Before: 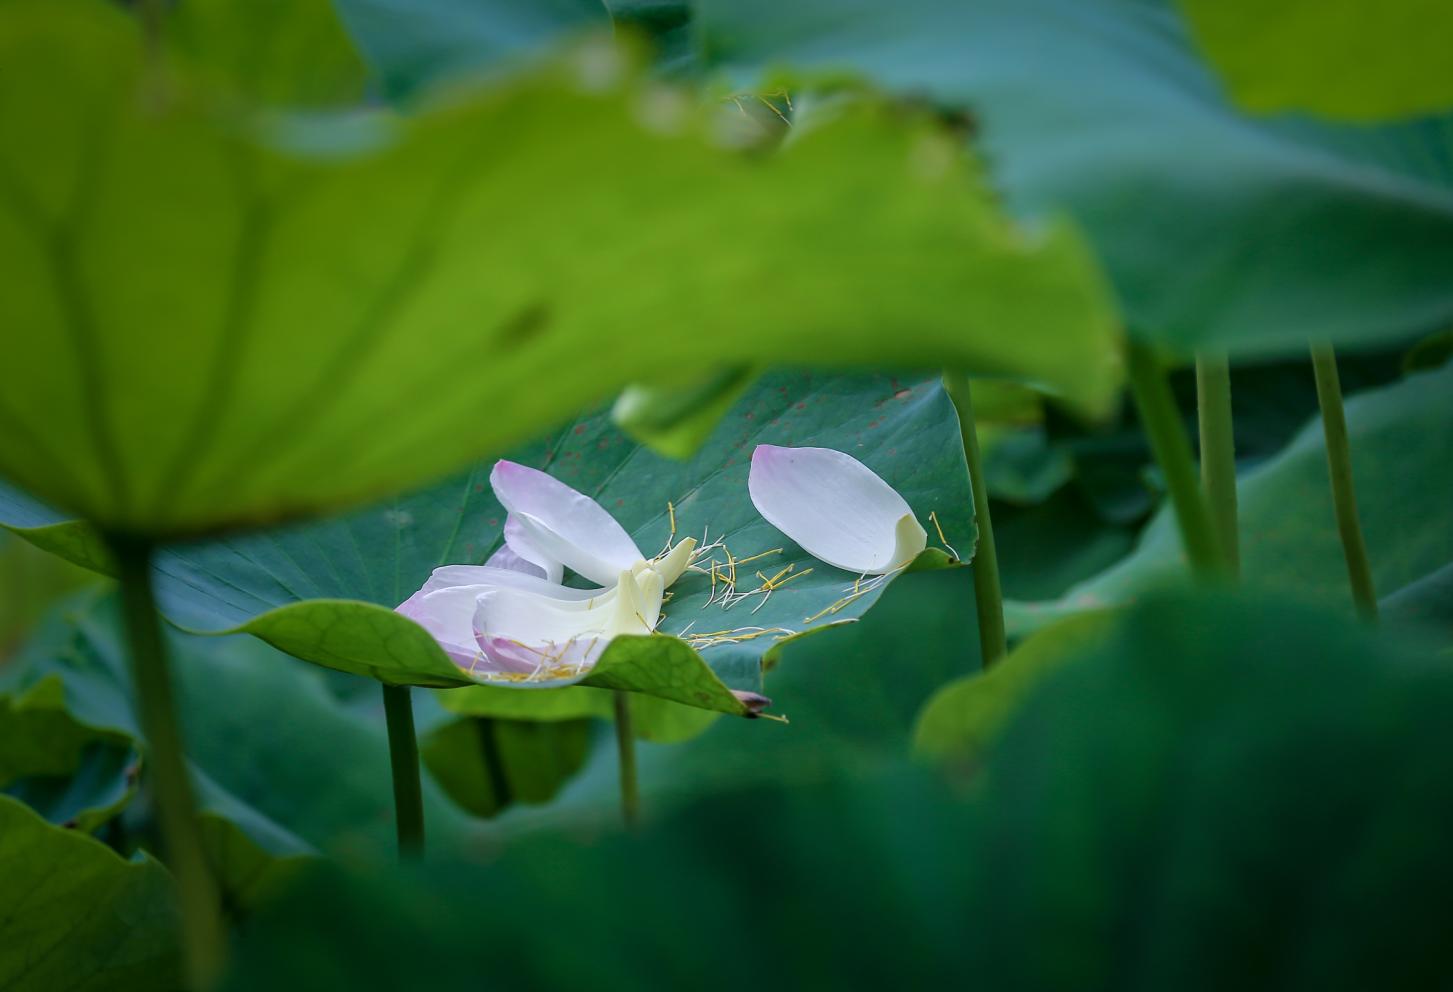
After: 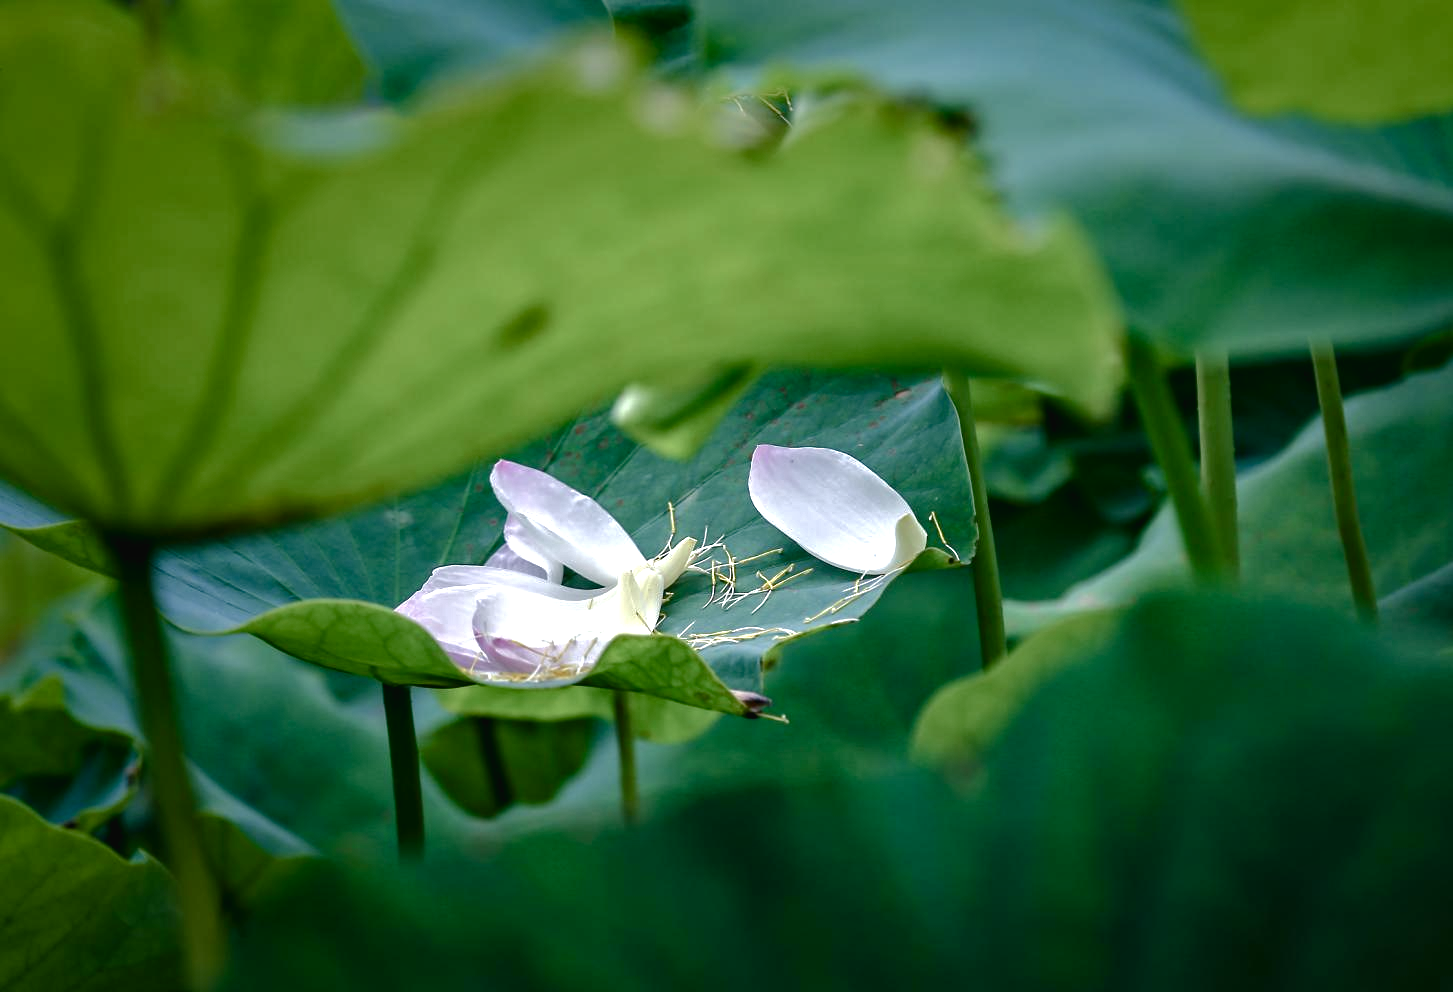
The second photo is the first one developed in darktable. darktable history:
rgb curve: curves: ch0 [(0, 0) (0.175, 0.154) (0.785, 0.663) (1, 1)]
tone equalizer: on, module defaults
exposure: exposure 0.781 EV, compensate highlight preservation false
contrast equalizer: y [[0.545, 0.572, 0.59, 0.59, 0.571, 0.545], [0.5 ×6], [0.5 ×6], [0 ×6], [0 ×6]]
color balance rgb: shadows lift › luminance -10%, shadows lift › chroma 1%, shadows lift › hue 113°, power › luminance -15%, highlights gain › chroma 0.2%, highlights gain › hue 333°, global offset › luminance 0.5%, perceptual saturation grading › global saturation 20%, perceptual saturation grading › highlights -50%, perceptual saturation grading › shadows 25%, contrast -10%
